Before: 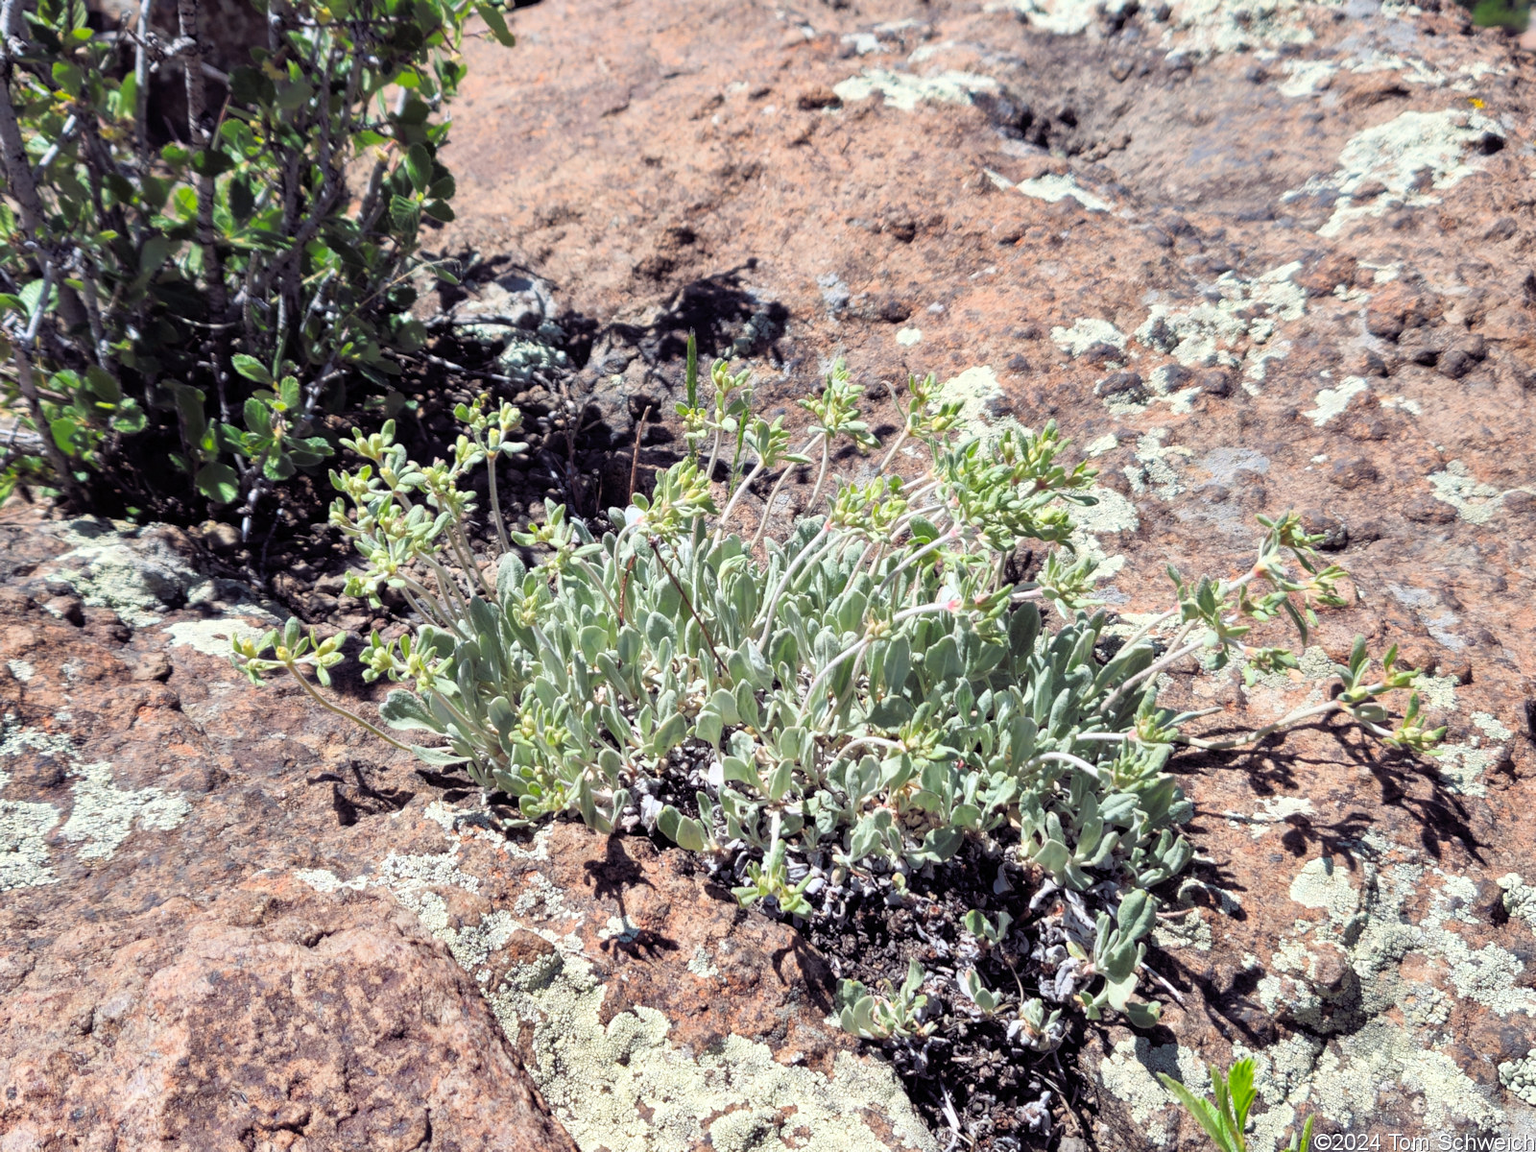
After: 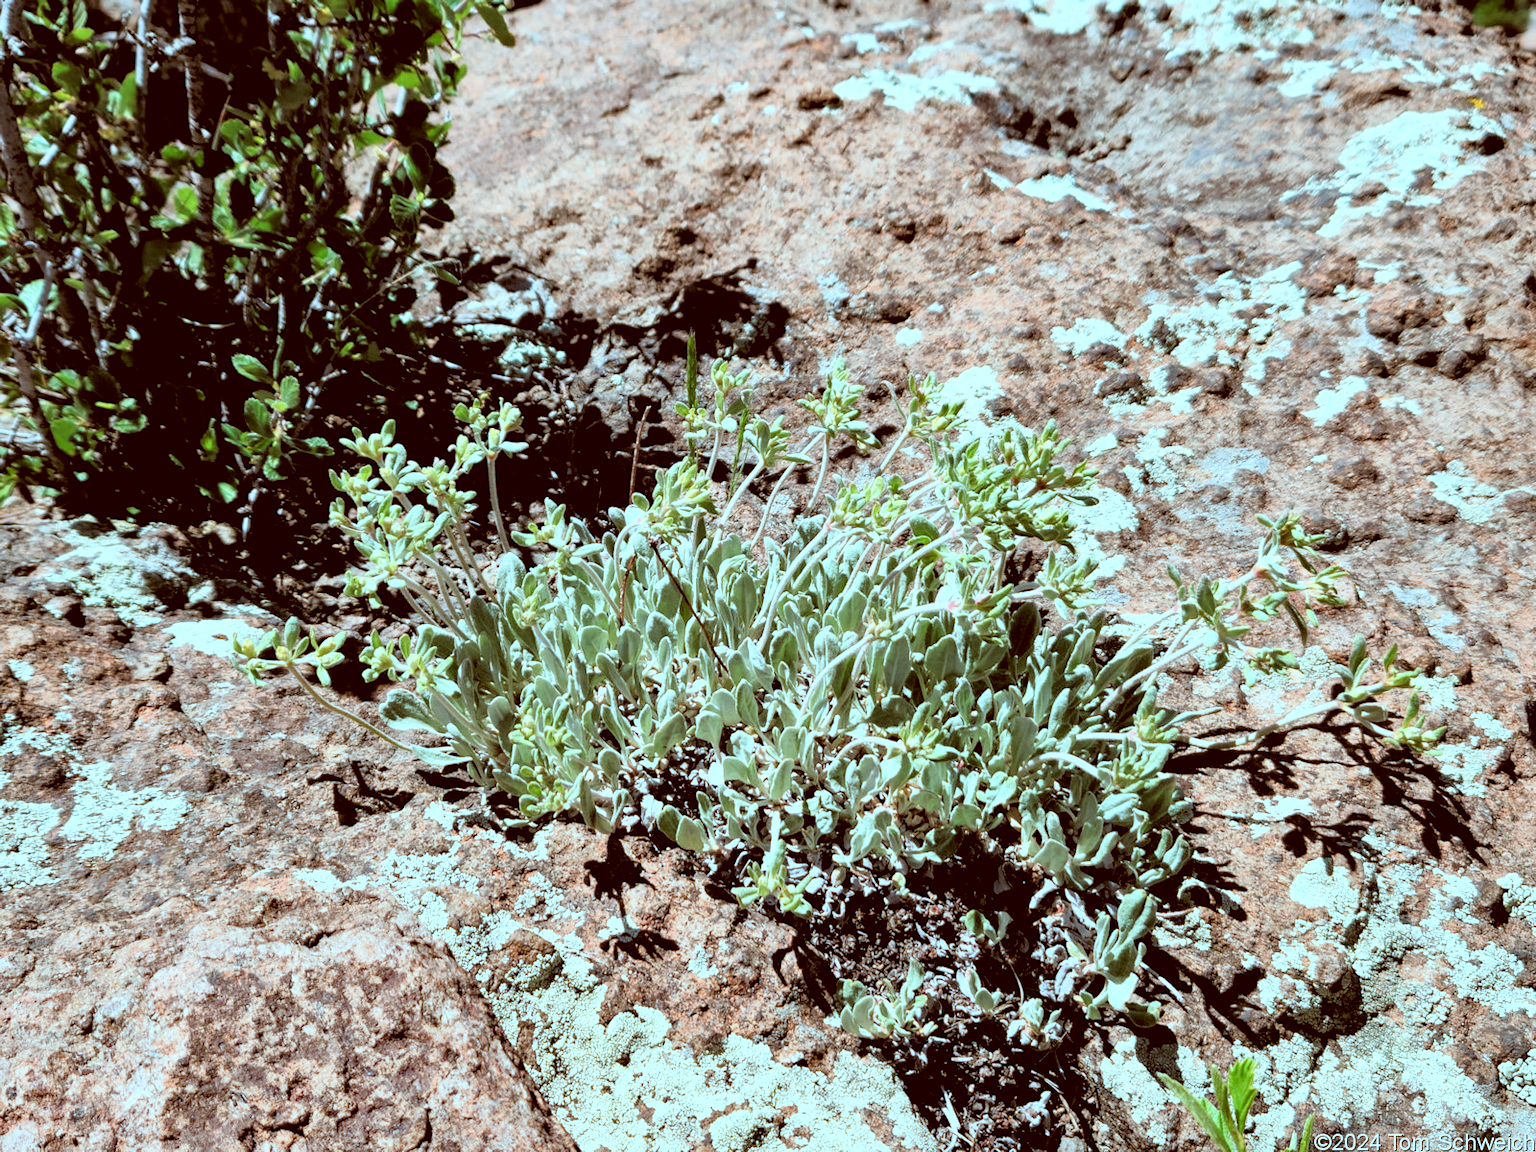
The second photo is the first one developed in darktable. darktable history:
filmic rgb: black relative exposure -3.72 EV, white relative exposure 2.77 EV, dynamic range scaling -5.32%, hardness 3.03
local contrast: mode bilateral grid, contrast 20, coarseness 50, detail 130%, midtone range 0.2
color correction: highlights a* -14.62, highlights b* -16.22, shadows a* 10.12, shadows b* 29.4
